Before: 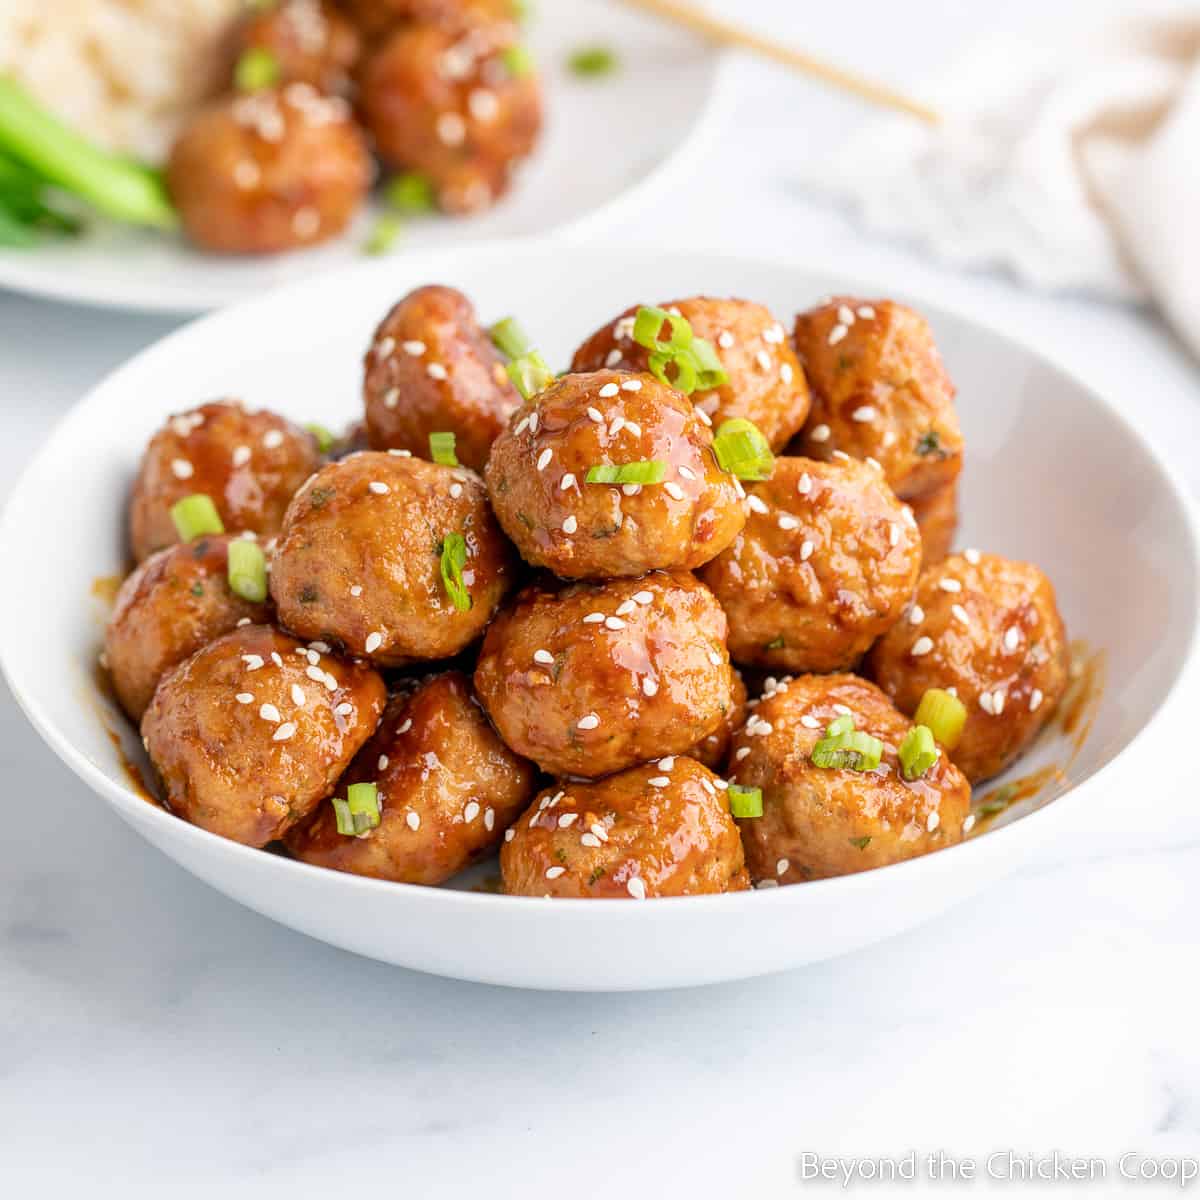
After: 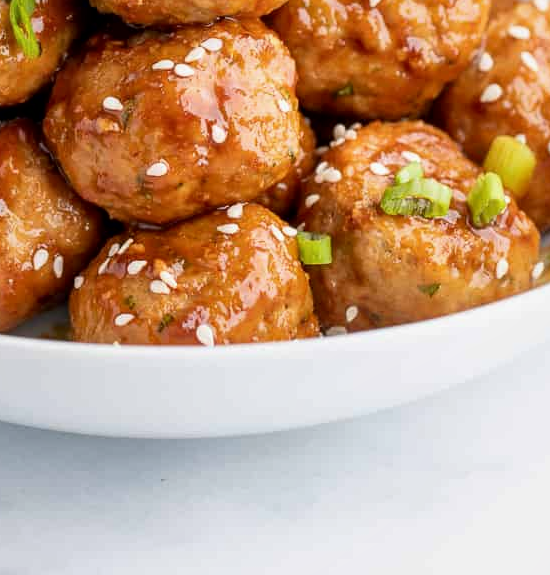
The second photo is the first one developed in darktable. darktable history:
crop: left 35.939%, top 46.164%, right 18.228%, bottom 5.841%
exposure: exposure -0.155 EV, compensate highlight preservation false
local contrast: mode bilateral grid, contrast 24, coarseness 49, detail 122%, midtone range 0.2
